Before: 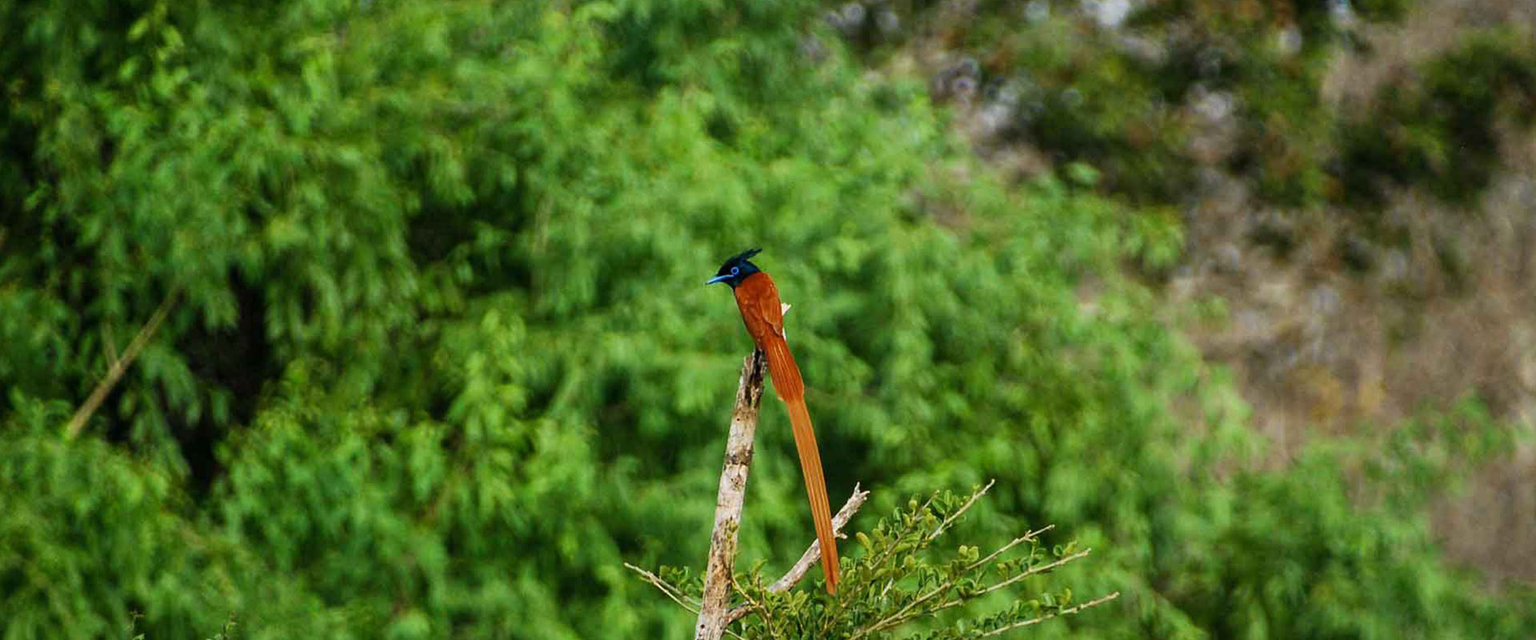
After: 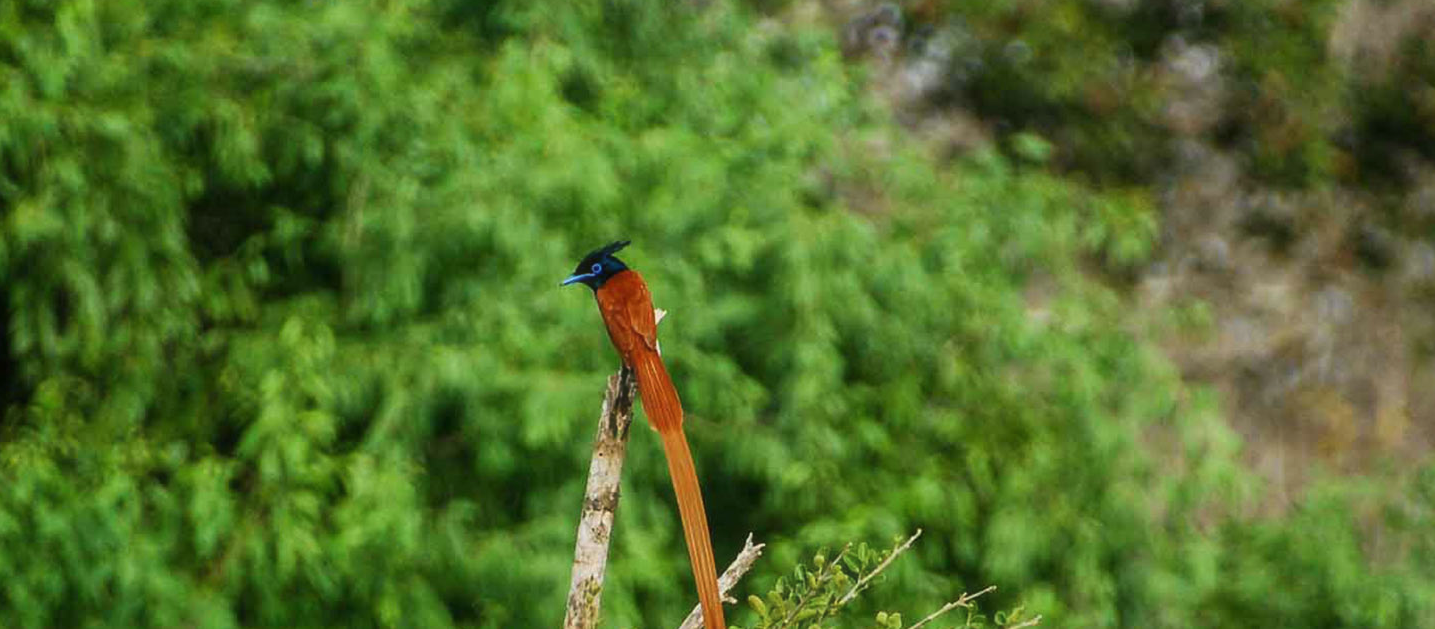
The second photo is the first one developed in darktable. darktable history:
crop: left 16.774%, top 8.796%, right 8.472%, bottom 12.53%
haze removal: strength -0.085, distance 0.36, compatibility mode true, adaptive false
